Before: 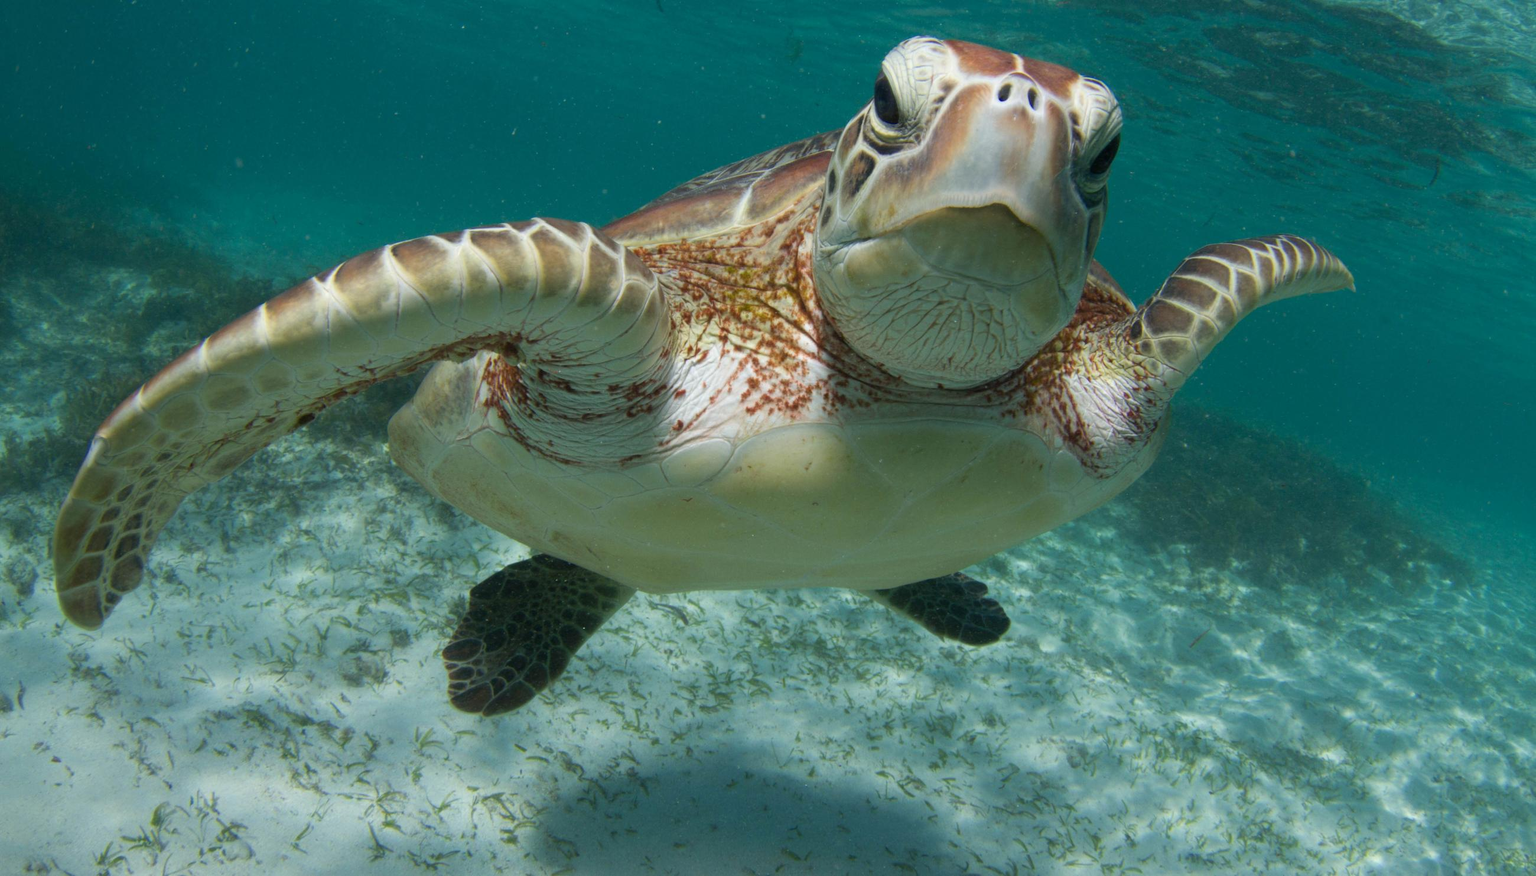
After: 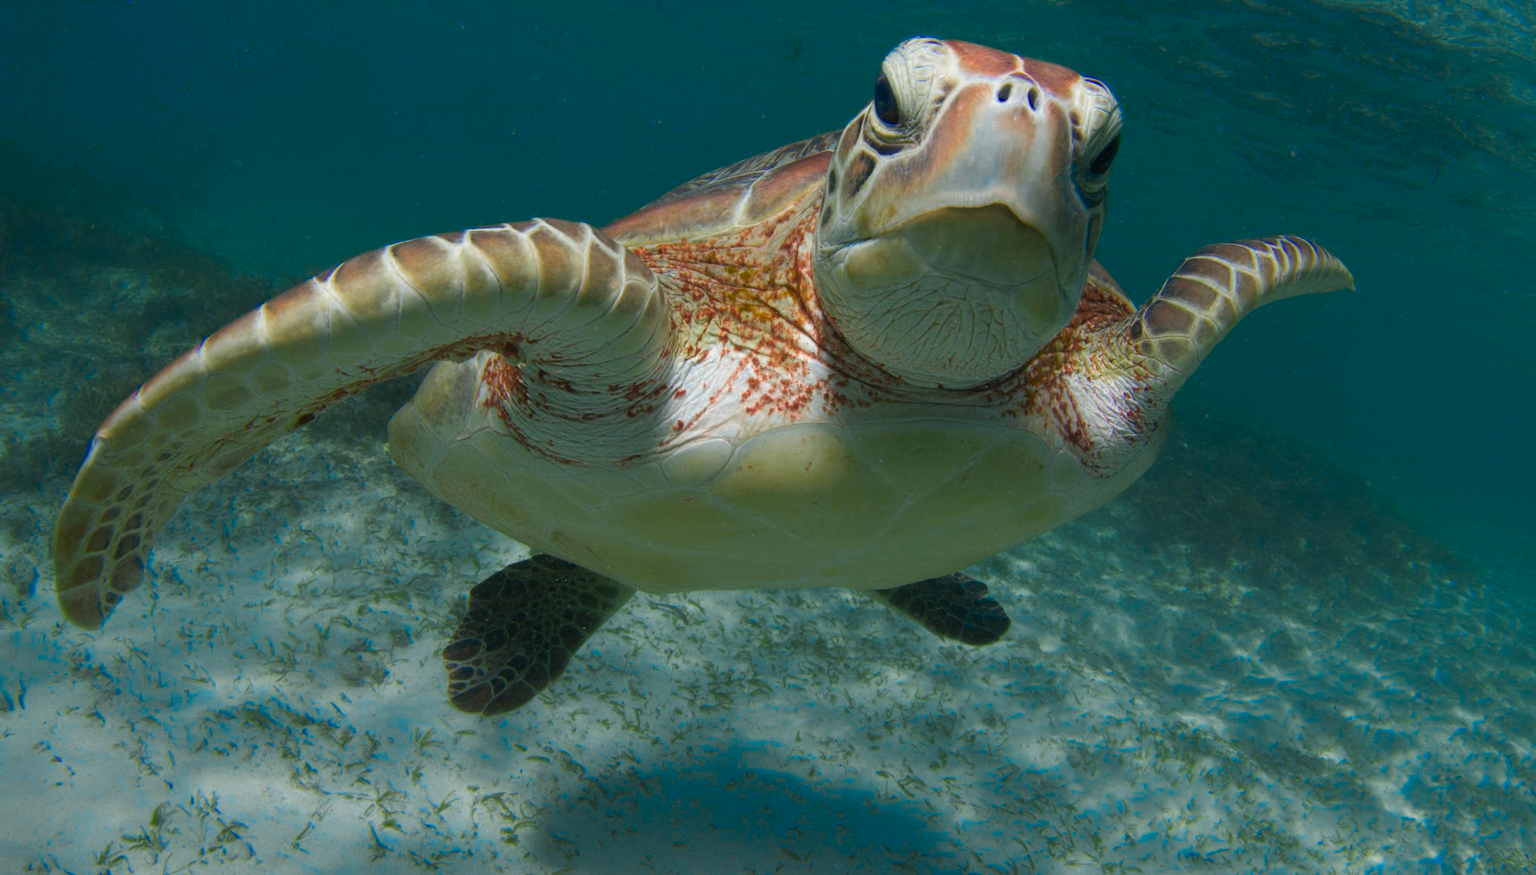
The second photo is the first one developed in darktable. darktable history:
color zones: curves: ch0 [(0, 0.553) (0.123, 0.58) (0.23, 0.419) (0.468, 0.155) (0.605, 0.132) (0.723, 0.063) (0.833, 0.172) (0.921, 0.468)]; ch1 [(0.025, 0.645) (0.229, 0.584) (0.326, 0.551) (0.537, 0.446) (0.599, 0.911) (0.708, 1) (0.805, 0.944)]; ch2 [(0.086, 0.468) (0.254, 0.464) (0.638, 0.564) (0.702, 0.592) (0.768, 0.564)]
tone equalizer: on, module defaults
